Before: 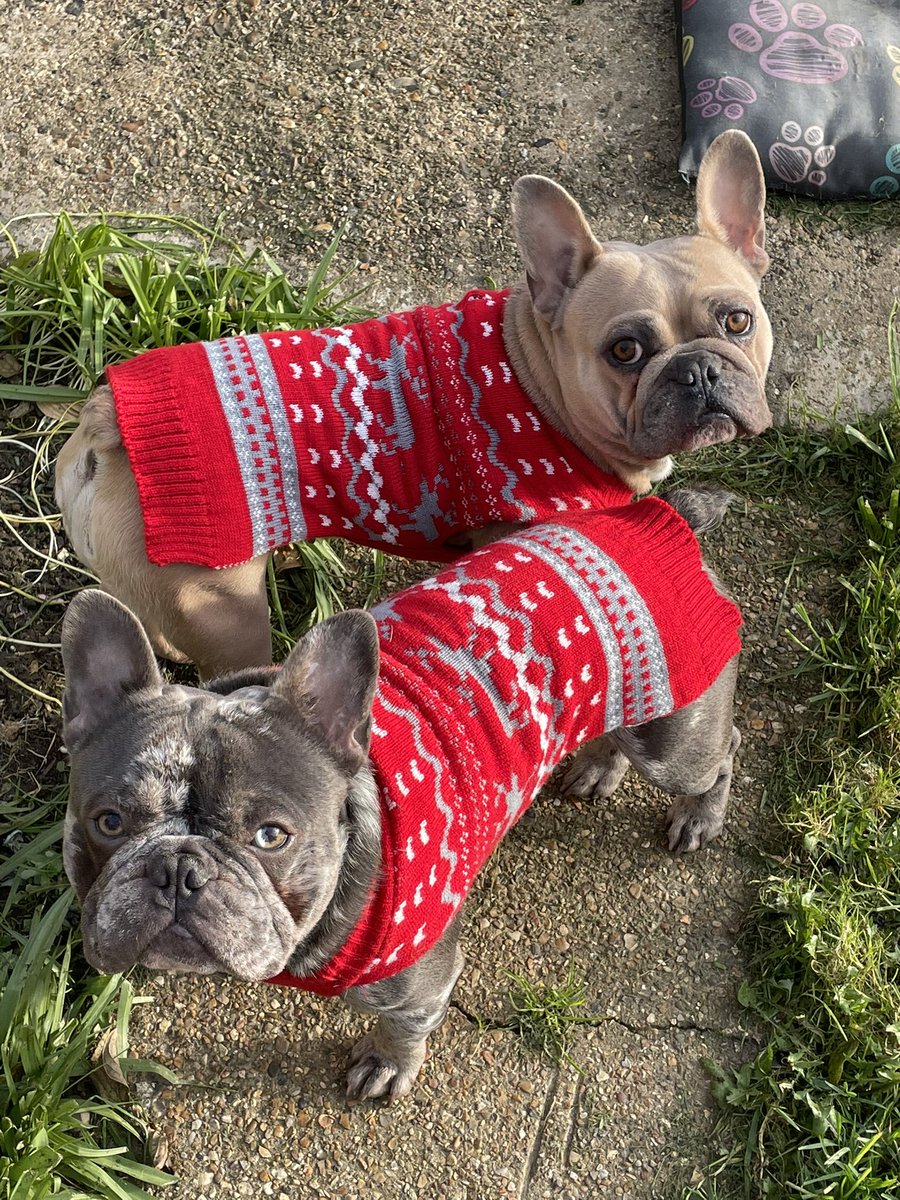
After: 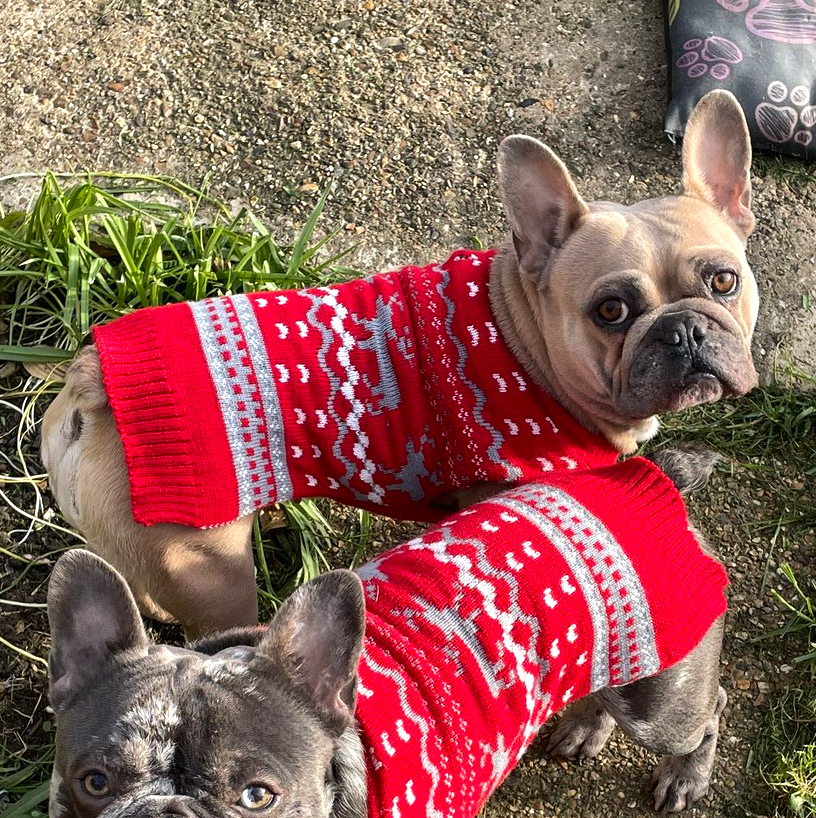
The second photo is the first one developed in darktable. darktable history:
tone equalizer: -8 EV -0.379 EV, -7 EV -0.425 EV, -6 EV -0.3 EV, -5 EV -0.187 EV, -3 EV 0.206 EV, -2 EV 0.312 EV, -1 EV 0.413 EV, +0 EV 0.434 EV, edges refinement/feathering 500, mask exposure compensation -1.57 EV, preserve details no
crop: left 1.576%, top 3.359%, right 7.713%, bottom 28.449%
